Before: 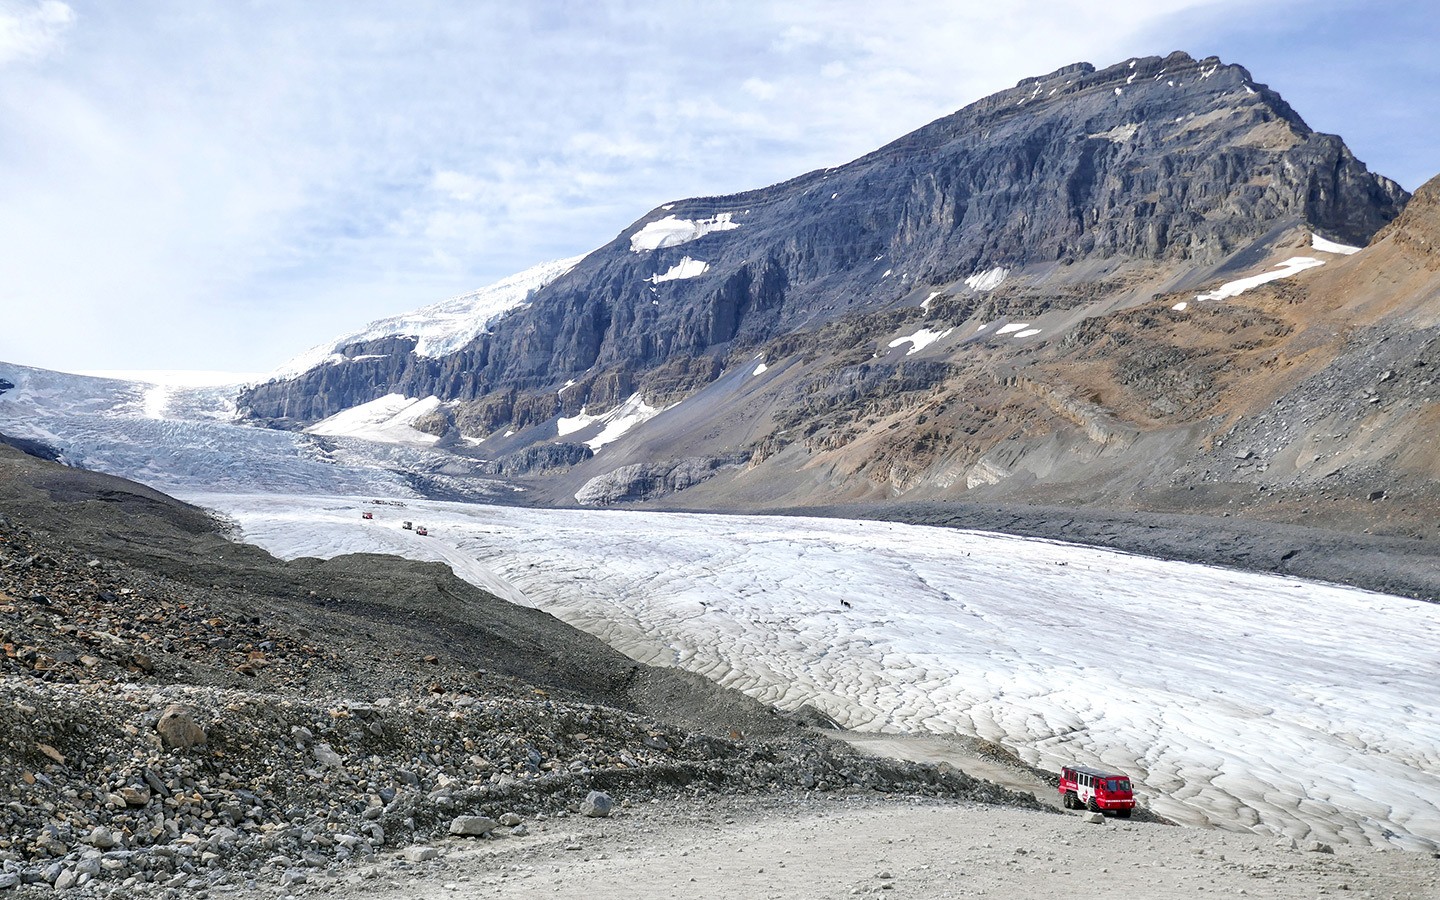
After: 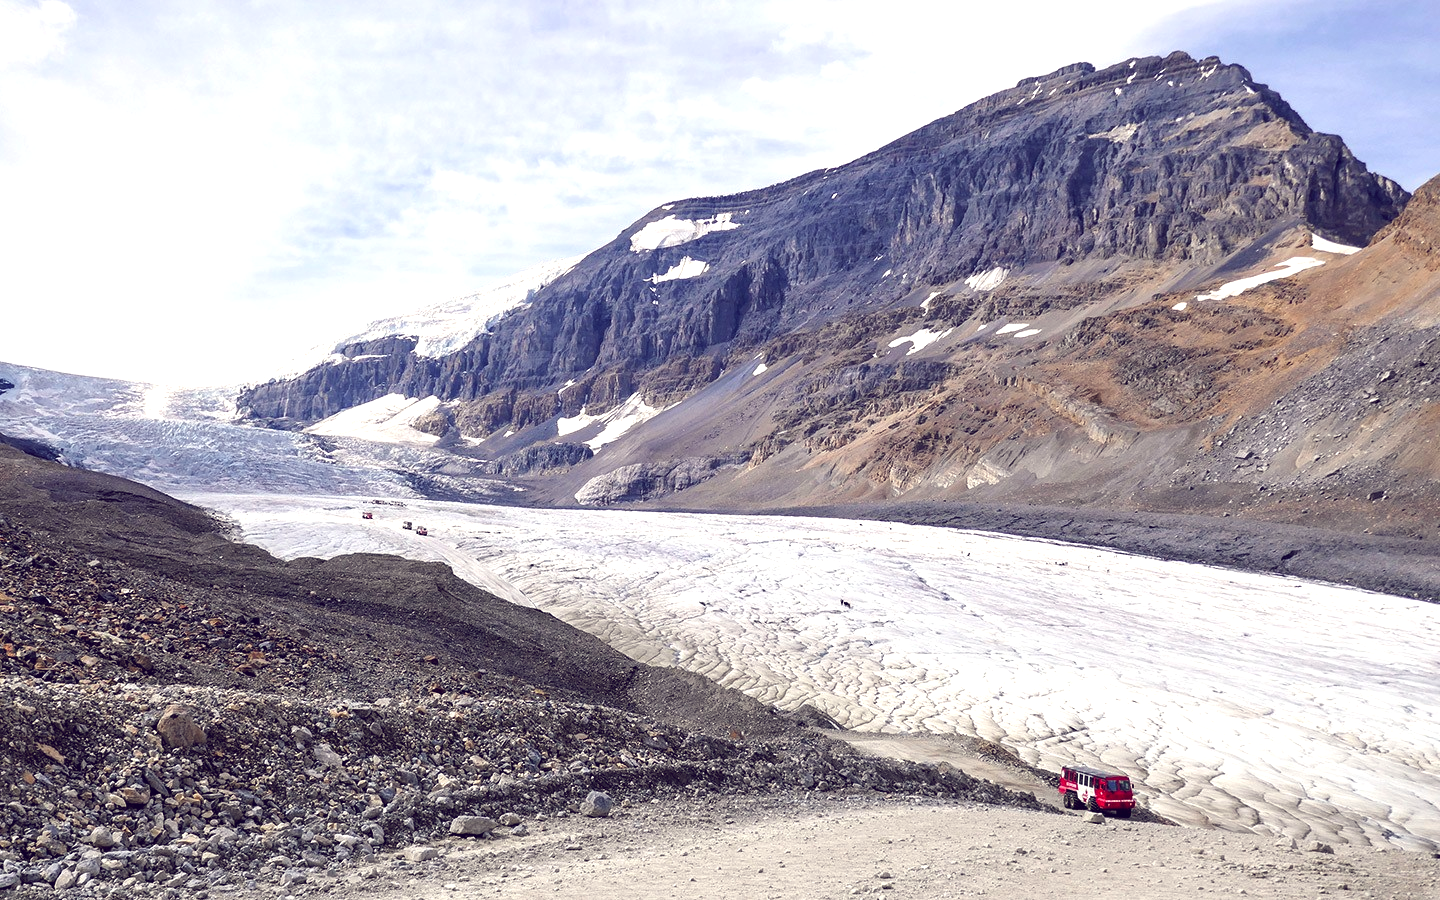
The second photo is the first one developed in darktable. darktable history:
color balance: lift [1.001, 0.997, 0.99, 1.01], gamma [1.007, 1, 0.975, 1.025], gain [1, 1.065, 1.052, 0.935], contrast 13.25%
